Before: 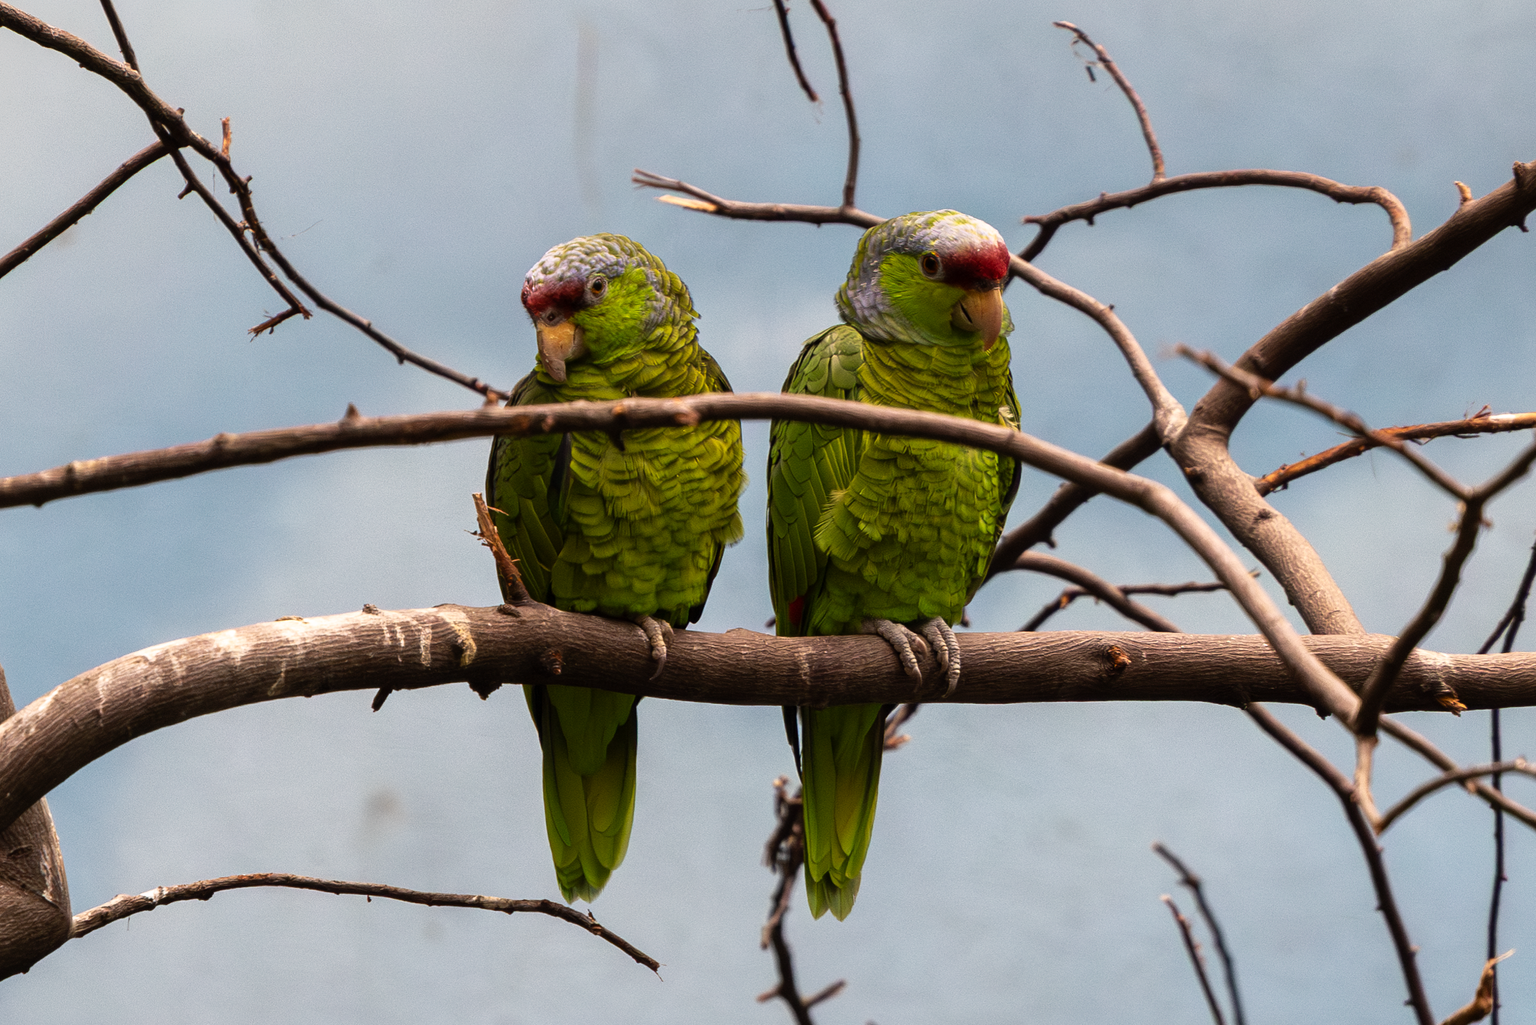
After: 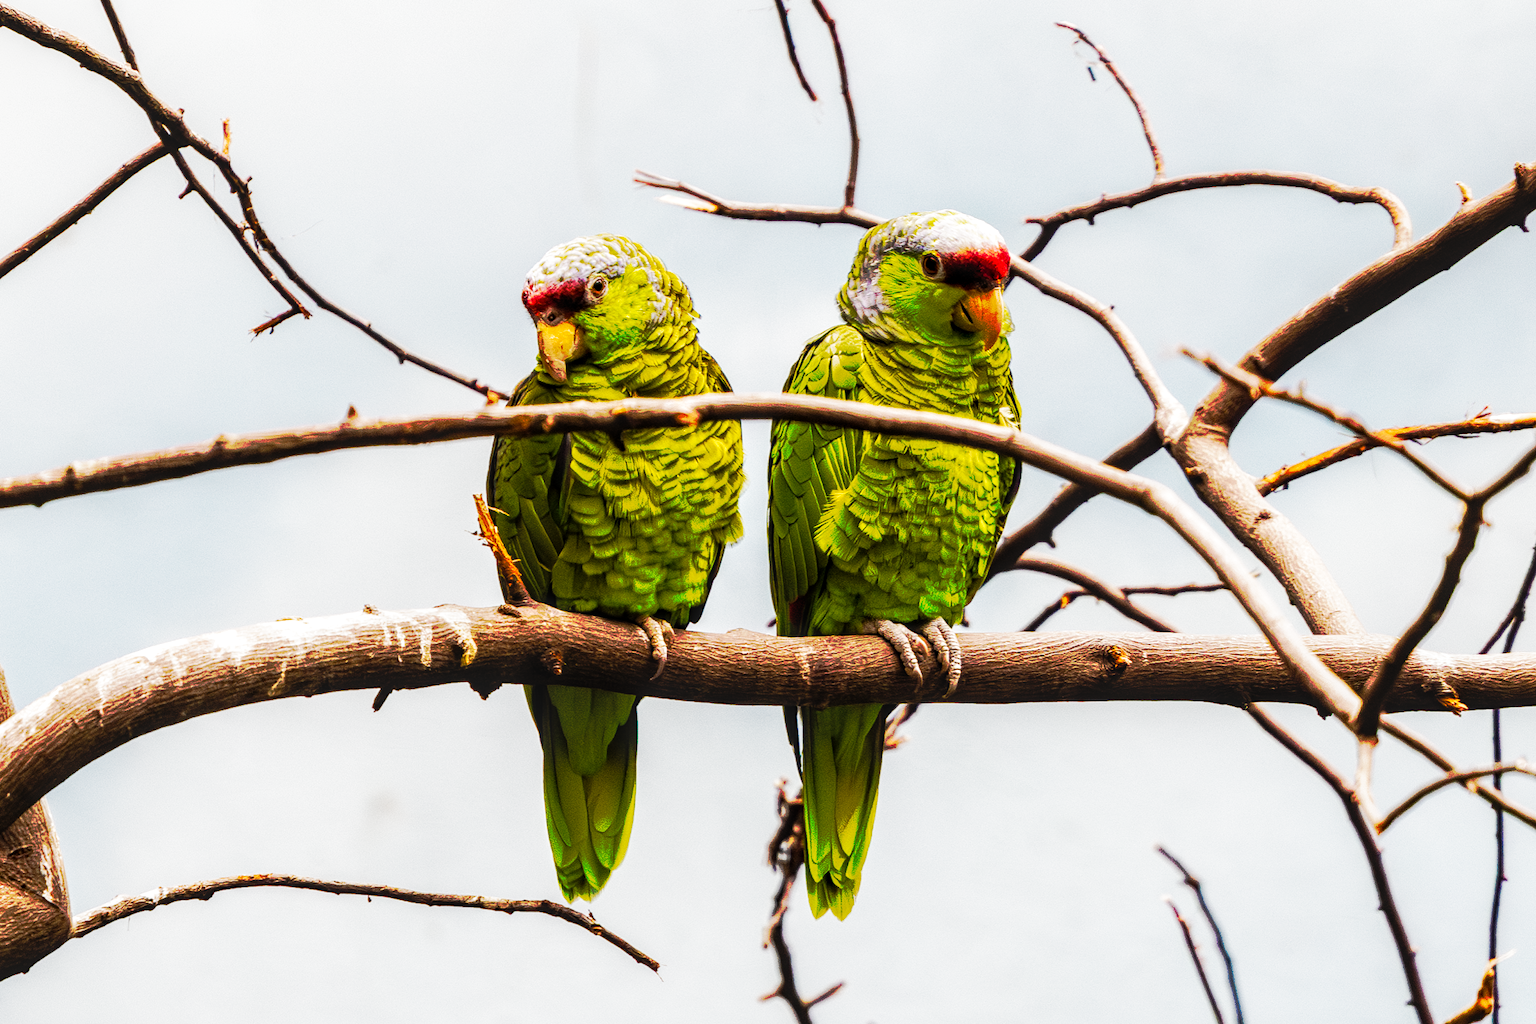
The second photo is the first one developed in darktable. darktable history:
filmic rgb: black relative exposure -7.99 EV, white relative exposure 4.06 EV, threshold 3.03 EV, hardness 4.14, add noise in highlights 0.001, preserve chrominance no, color science v3 (2019), use custom middle-gray values true, contrast in highlights soft, enable highlight reconstruction true
local contrast: detail 130%
shadows and highlights: shadows -11.3, white point adjustment 4.09, highlights 28.78
tone curve: curves: ch0 [(0, 0) (0.003, 0.003) (0.011, 0.011) (0.025, 0.024) (0.044, 0.043) (0.069, 0.067) (0.1, 0.096) (0.136, 0.131) (0.177, 0.171) (0.224, 0.216) (0.277, 0.267) (0.335, 0.323) (0.399, 0.384) (0.468, 0.451) (0.543, 0.678) (0.623, 0.734) (0.709, 0.795) (0.801, 0.859) (0.898, 0.928) (1, 1)], preserve colors none
exposure: black level correction 0, exposure 1.105 EV, compensate highlight preservation false
color balance rgb: highlights gain › luminance 5.599%, highlights gain › chroma 1.334%, highlights gain › hue 87.17°, perceptual saturation grading › global saturation 25.607%, global vibrance 20%
